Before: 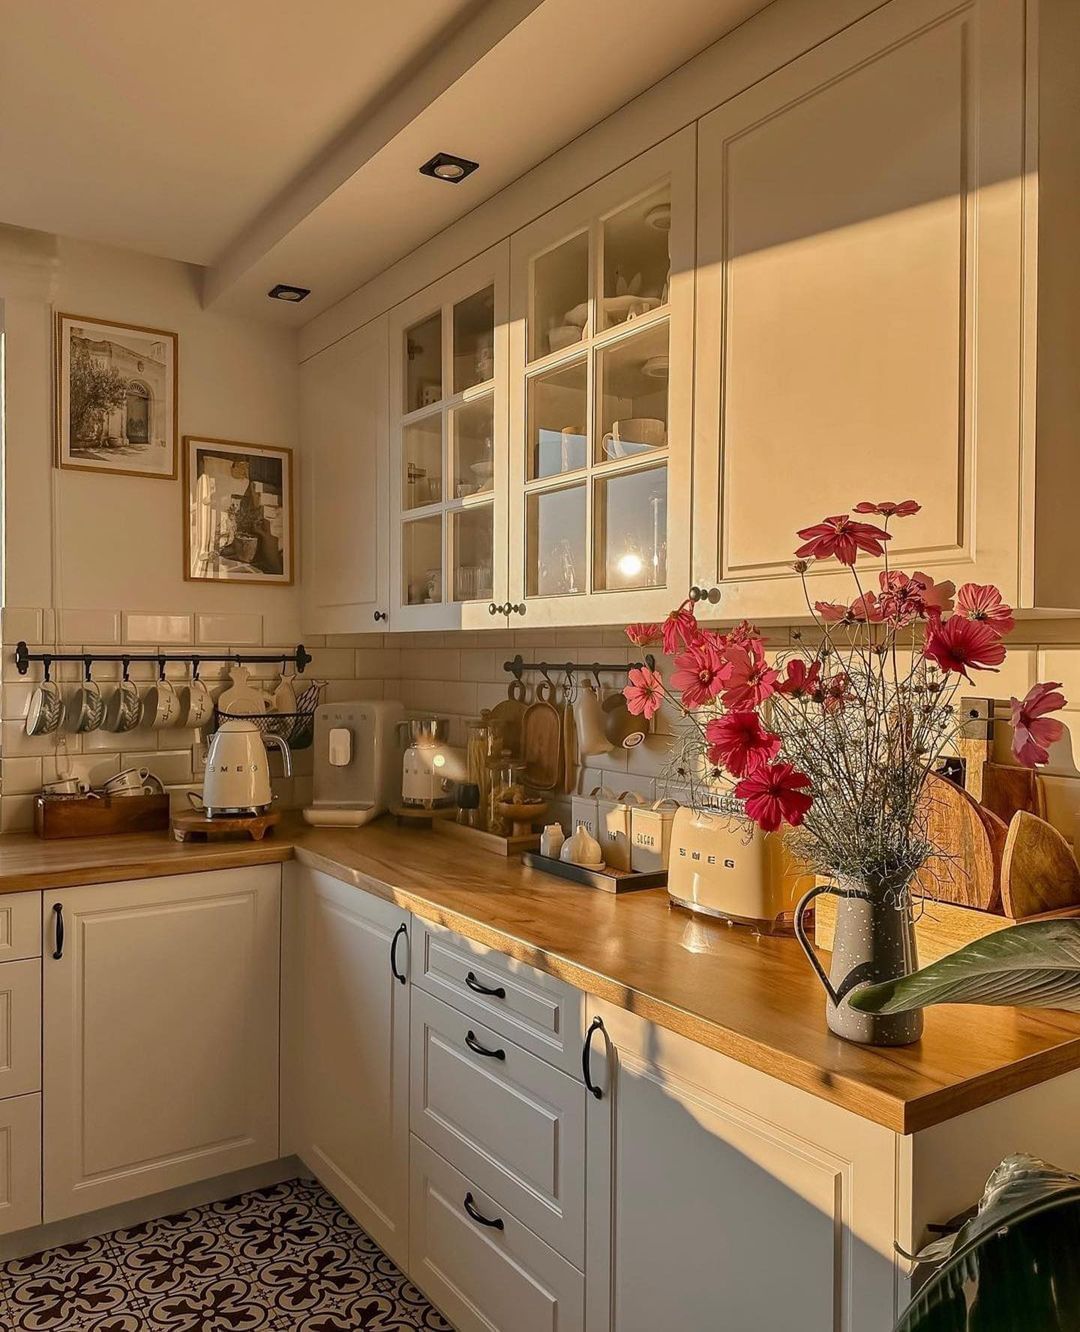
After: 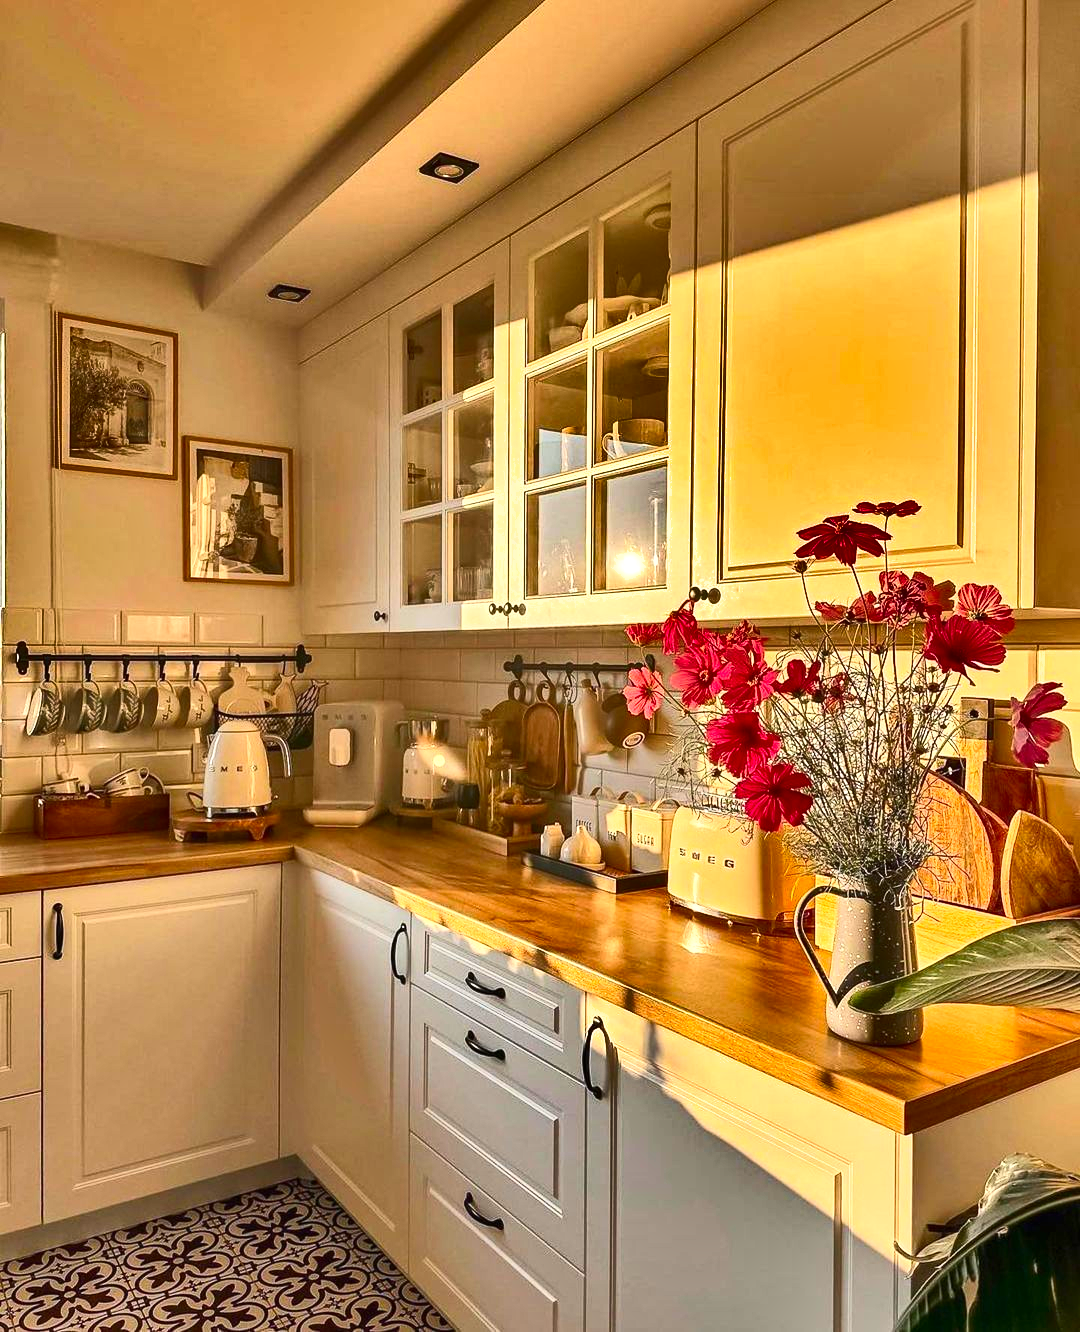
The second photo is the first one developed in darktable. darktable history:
contrast brightness saturation: contrast 0.232, brightness 0.097, saturation 0.293
exposure: black level correction 0, exposure 0.7 EV, compensate exposure bias true, compensate highlight preservation false
shadows and highlights: shadows 24.53, highlights -76.58, soften with gaussian
